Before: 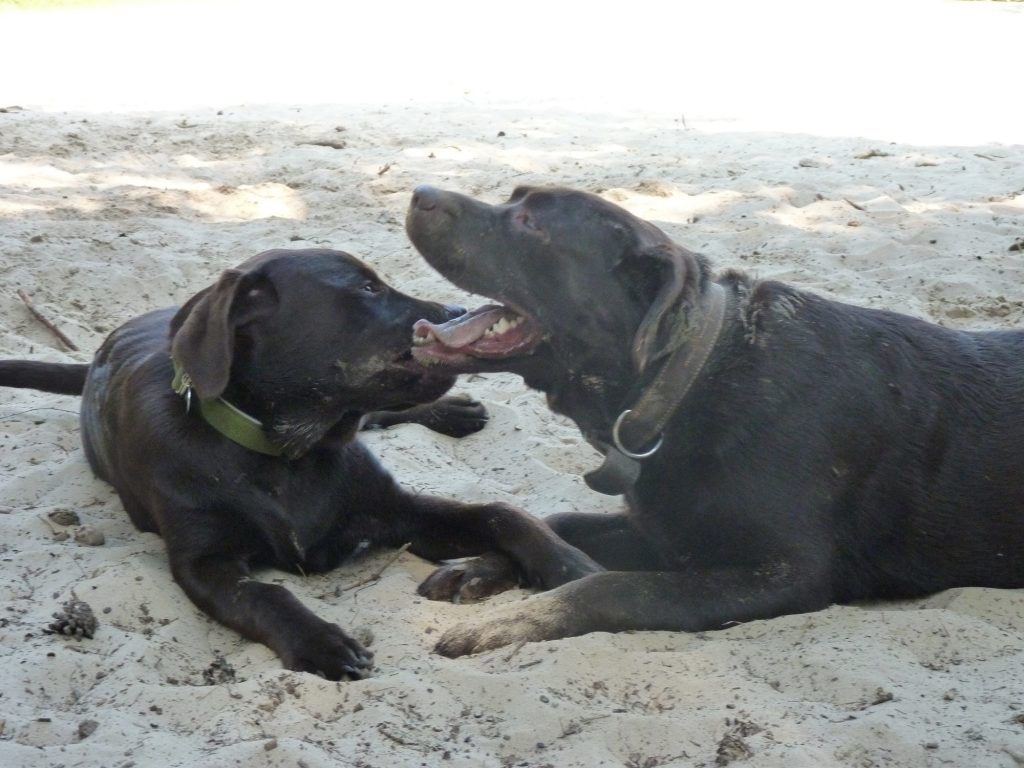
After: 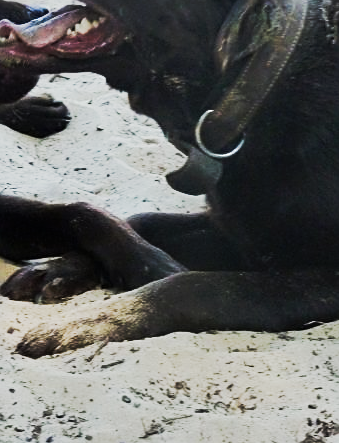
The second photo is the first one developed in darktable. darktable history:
sharpen: on, module defaults
tone curve: curves: ch0 [(0, 0) (0.003, 0.002) (0.011, 0.002) (0.025, 0.002) (0.044, 0.007) (0.069, 0.014) (0.1, 0.026) (0.136, 0.04) (0.177, 0.061) (0.224, 0.1) (0.277, 0.151) (0.335, 0.198) (0.399, 0.272) (0.468, 0.387) (0.543, 0.553) (0.623, 0.716) (0.709, 0.8) (0.801, 0.855) (0.898, 0.897) (1, 1)], preserve colors none
crop: left 40.878%, top 39.176%, right 25.993%, bottom 3.081%
